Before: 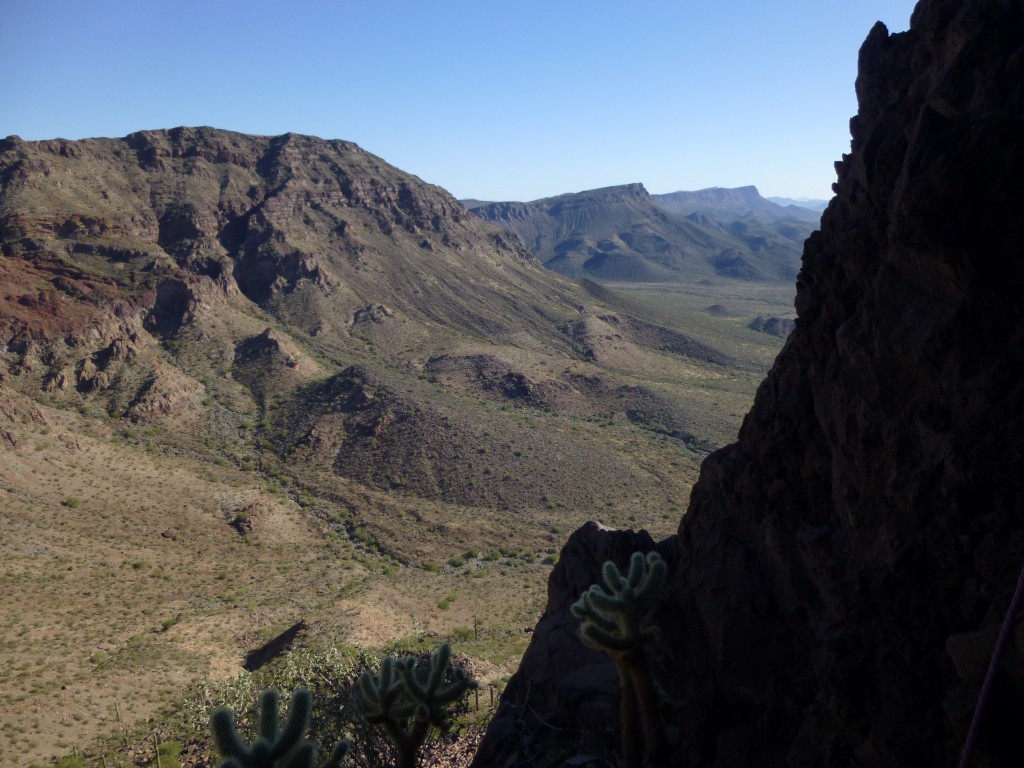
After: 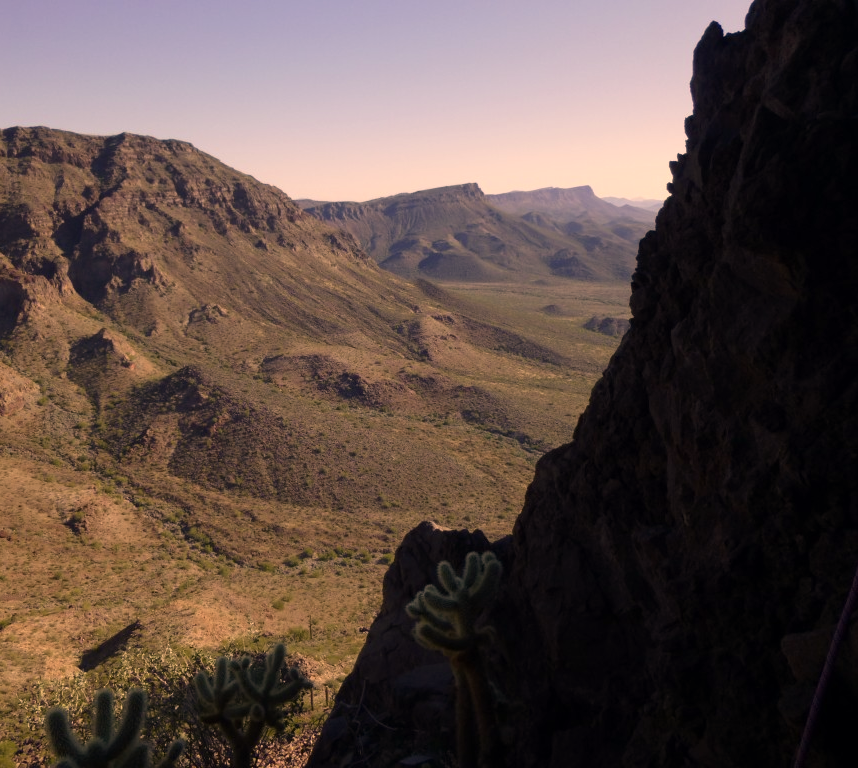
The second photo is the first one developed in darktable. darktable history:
contrast brightness saturation: saturation -0.05
white balance: red 1.029, blue 0.92
crop: left 16.145%
color correction: highlights a* 21.16, highlights b* 19.61
